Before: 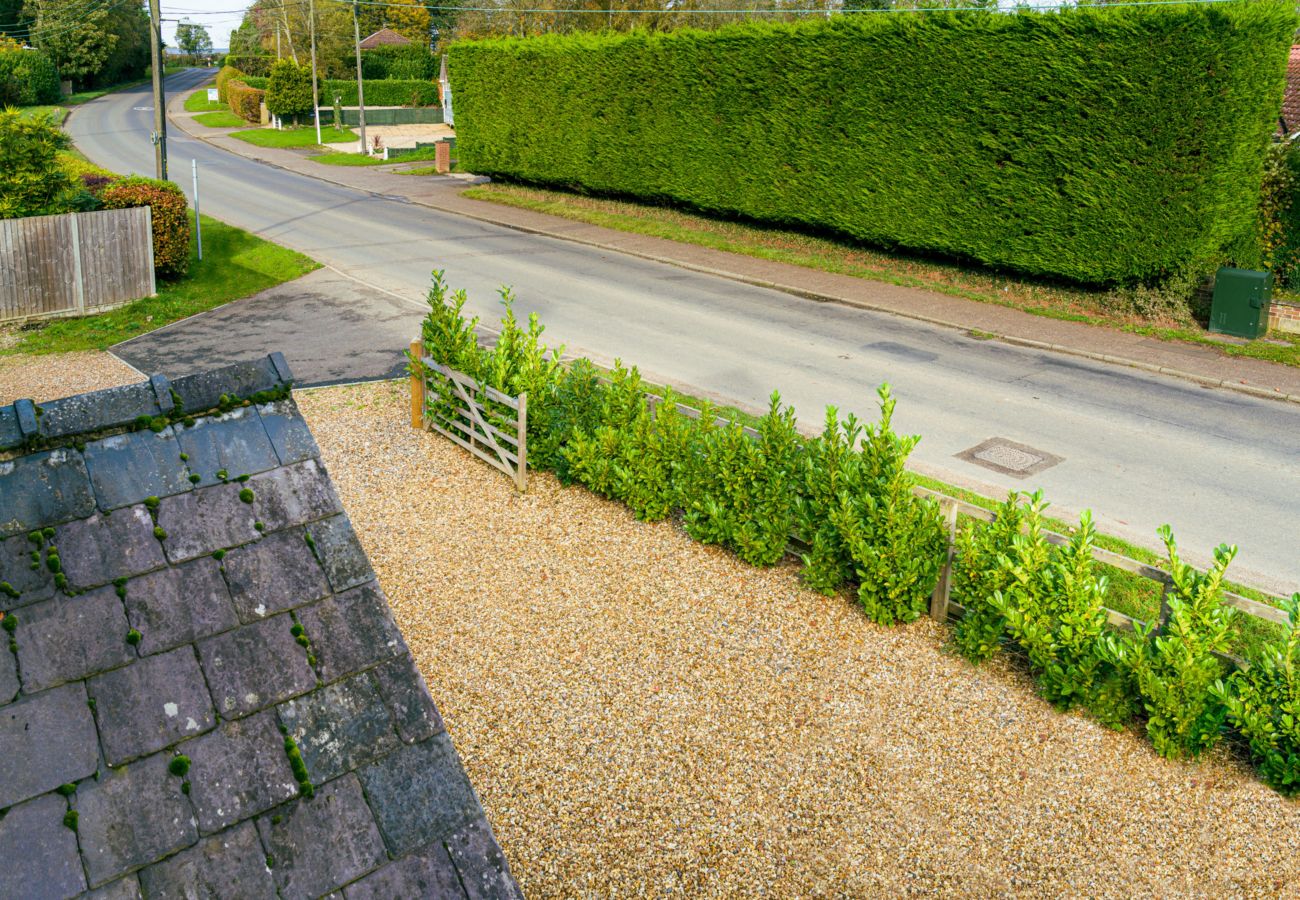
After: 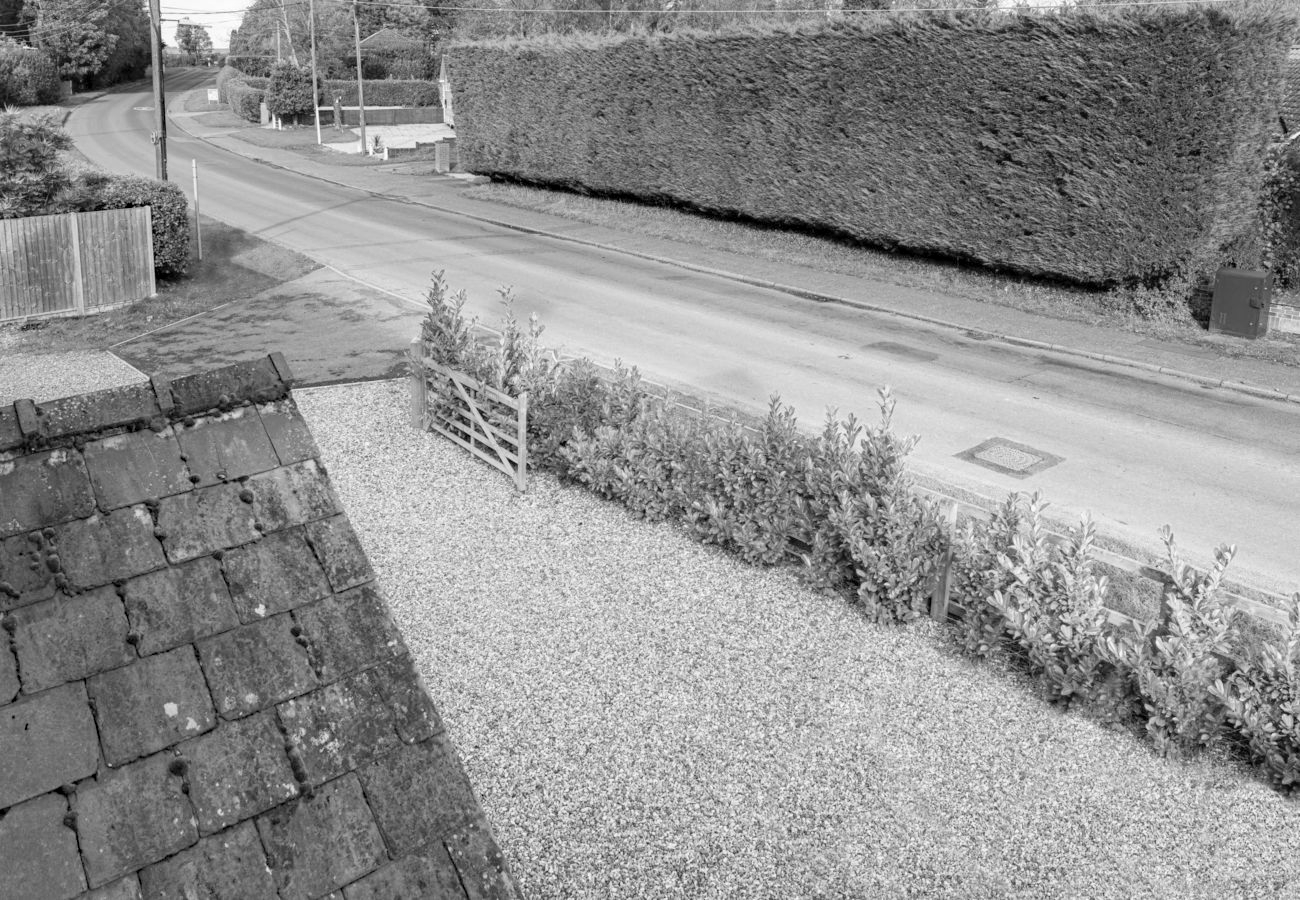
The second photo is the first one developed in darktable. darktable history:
contrast brightness saturation: brightness 0.13
monochrome: a -6.99, b 35.61, size 1.4
haze removal: compatibility mode true, adaptive false
